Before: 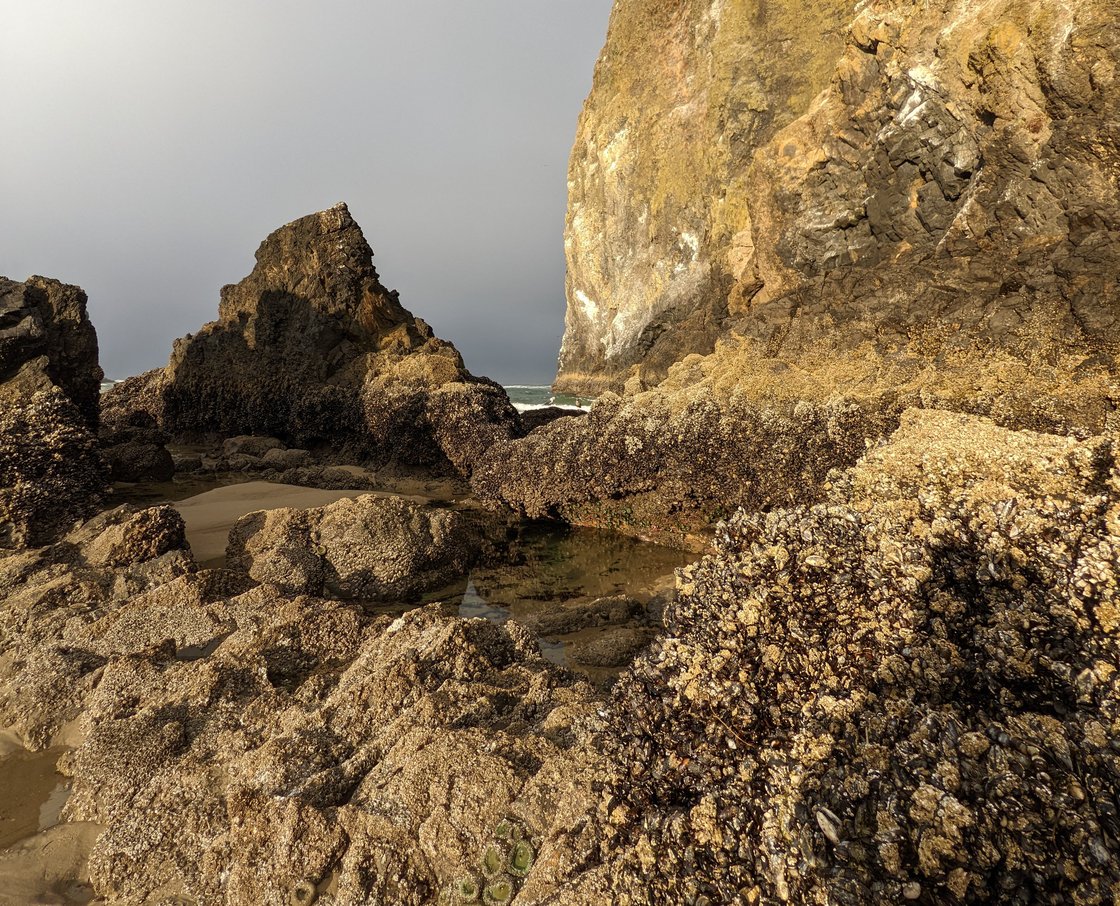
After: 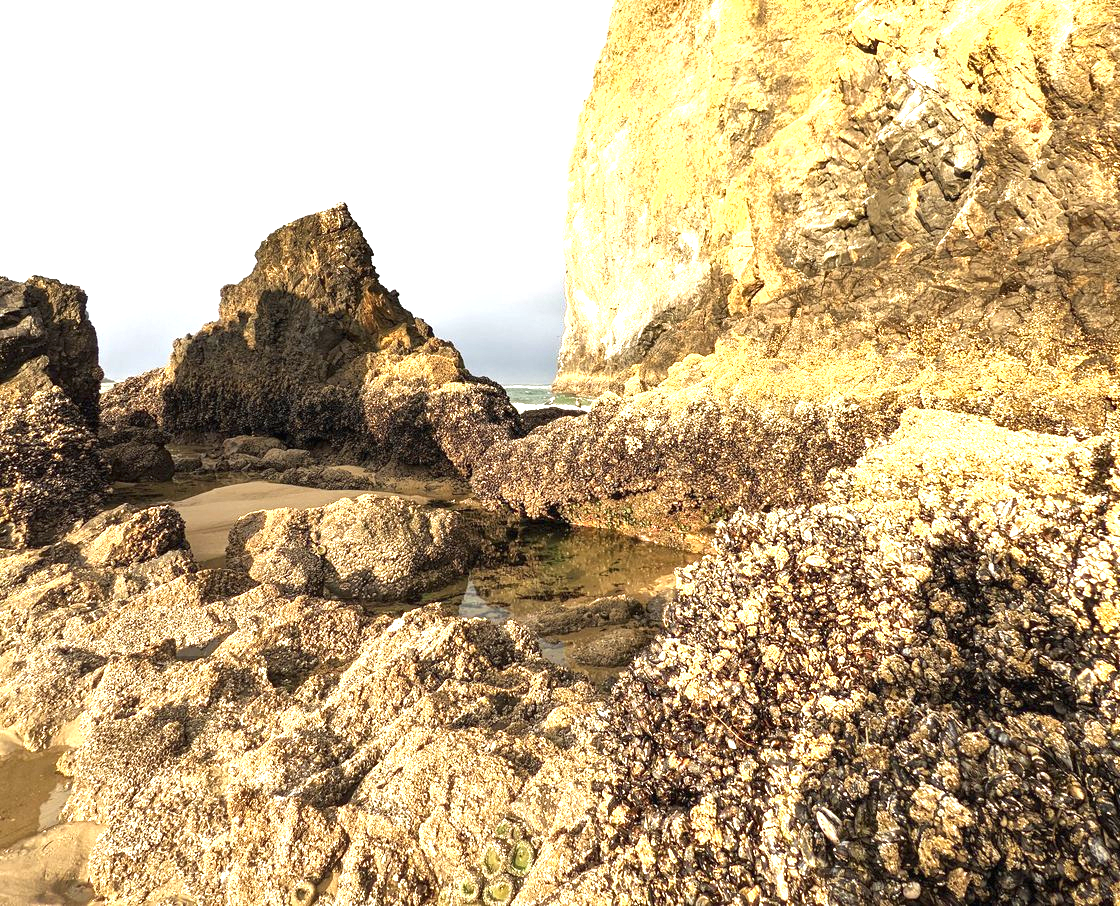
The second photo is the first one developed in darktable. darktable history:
shadows and highlights: shadows 37.27, highlights -28.18, soften with gaussian
exposure: black level correction 0, exposure 1.741 EV, compensate exposure bias true, compensate highlight preservation false
